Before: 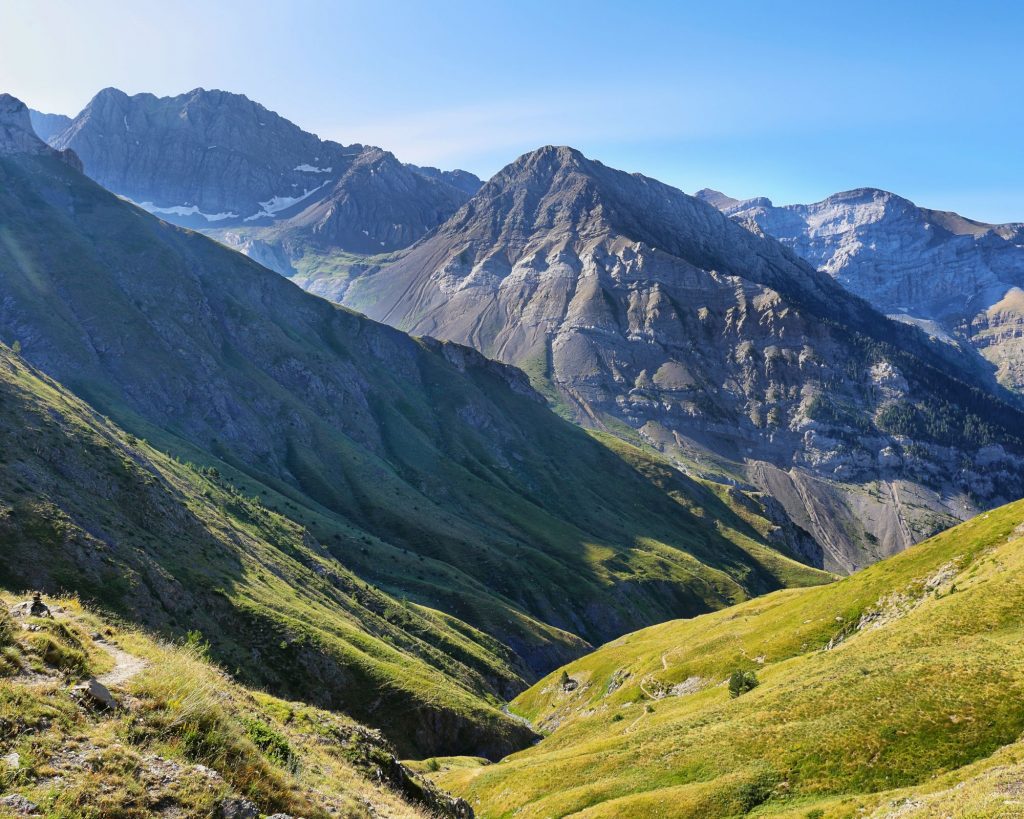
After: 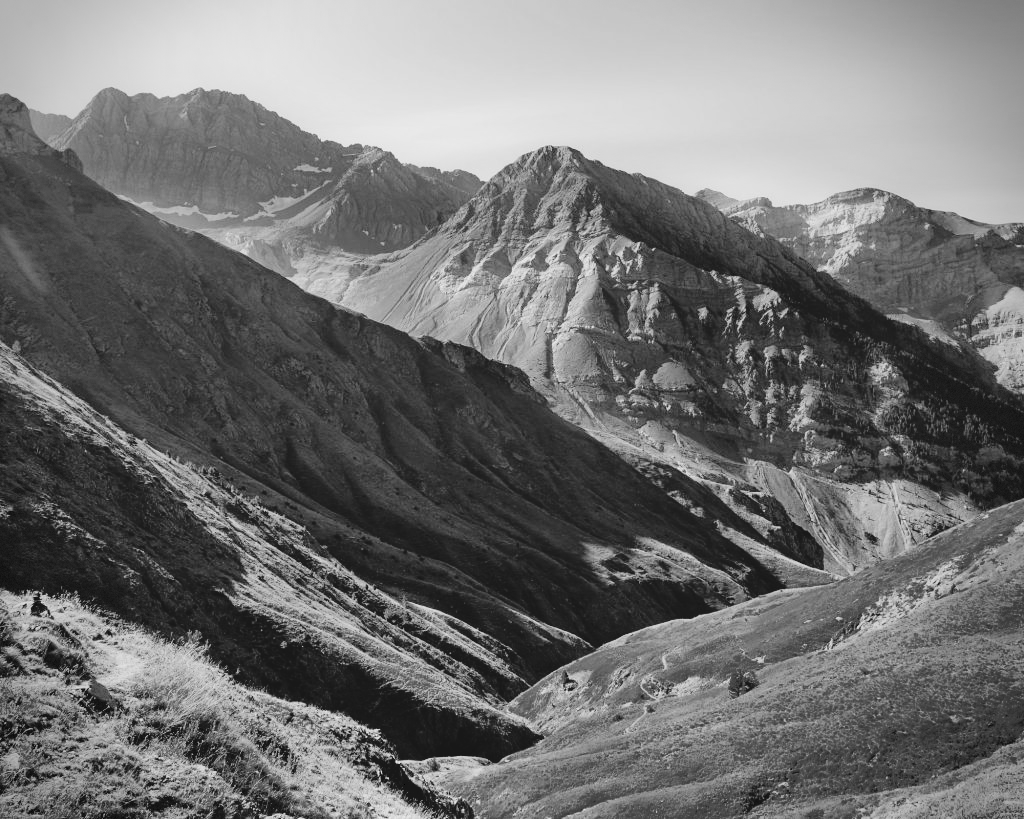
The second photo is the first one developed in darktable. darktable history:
tone curve: curves: ch0 [(0, 0) (0.003, 0.084) (0.011, 0.084) (0.025, 0.084) (0.044, 0.084) (0.069, 0.085) (0.1, 0.09) (0.136, 0.1) (0.177, 0.119) (0.224, 0.144) (0.277, 0.205) (0.335, 0.298) (0.399, 0.417) (0.468, 0.525) (0.543, 0.631) (0.623, 0.72) (0.709, 0.8) (0.801, 0.867) (0.898, 0.934) (1, 1)], preserve colors none
contrast brightness saturation: contrast 0.07, brightness 0.08, saturation 0.18
vignetting: dithering 8-bit output, unbound false
monochrome: a -11.7, b 1.62, size 0.5, highlights 0.38
